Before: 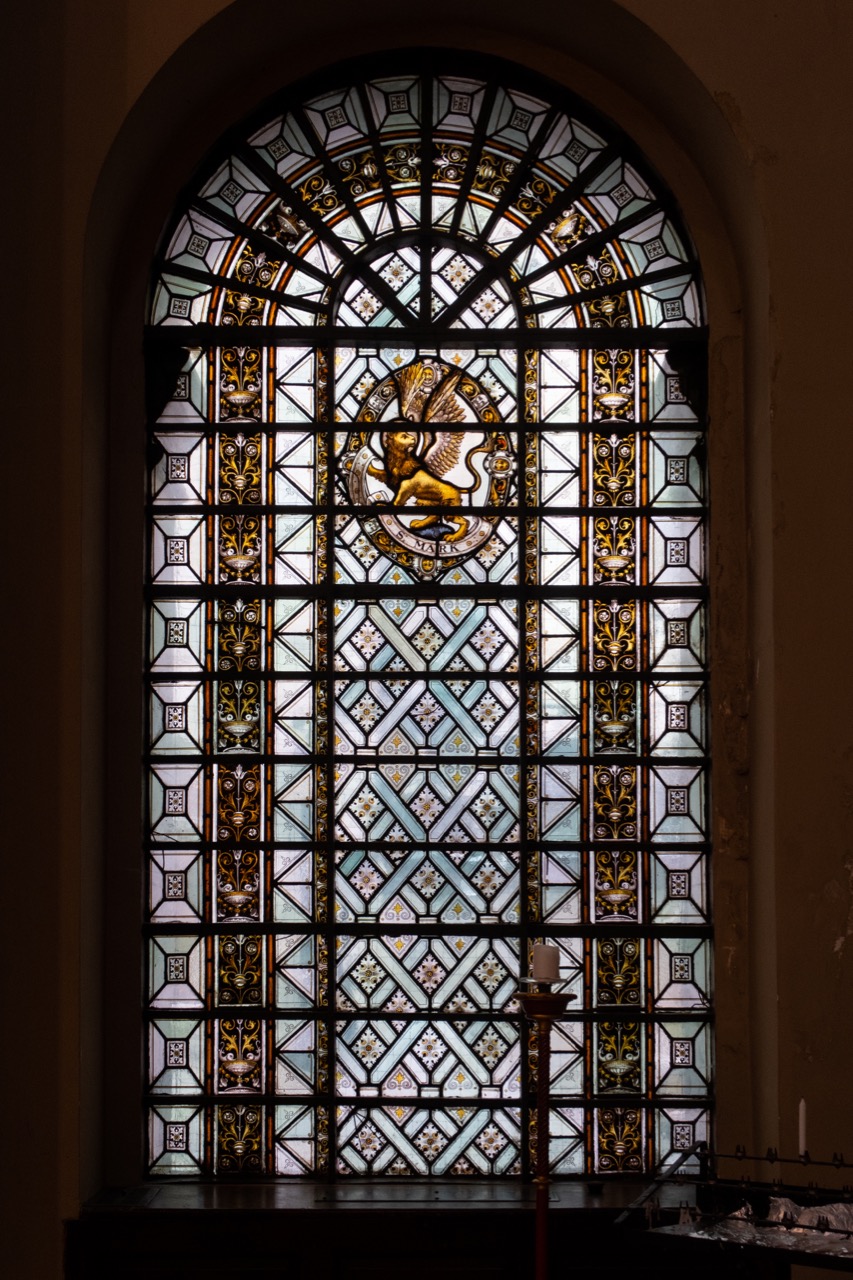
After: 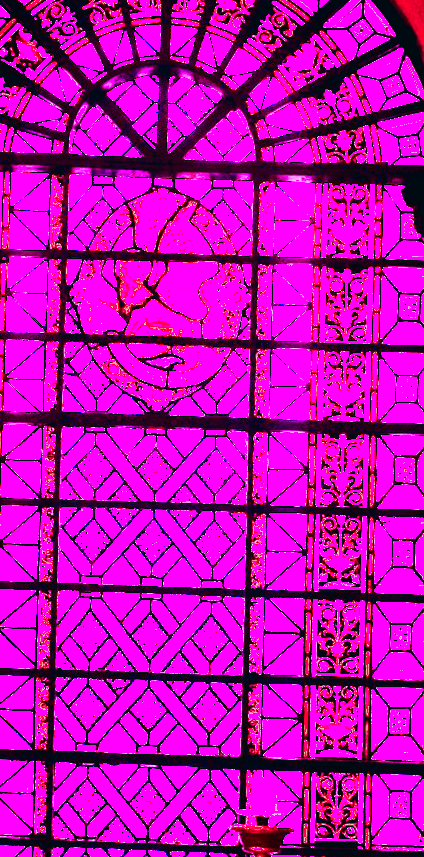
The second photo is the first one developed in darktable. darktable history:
crop: left 32.075%, top 10.976%, right 18.355%, bottom 17.596%
shadows and highlights: shadows -62.32, white point adjustment -5.22, highlights 61.59
white balance: red 8, blue 8
color balance: lift [1.016, 0.983, 1, 1.017], gamma [0.78, 1.018, 1.043, 0.957], gain [0.786, 1.063, 0.937, 1.017], input saturation 118.26%, contrast 13.43%, contrast fulcrum 21.62%, output saturation 82.76%
rotate and perspective: rotation 1.57°, crop left 0.018, crop right 0.982, crop top 0.039, crop bottom 0.961
